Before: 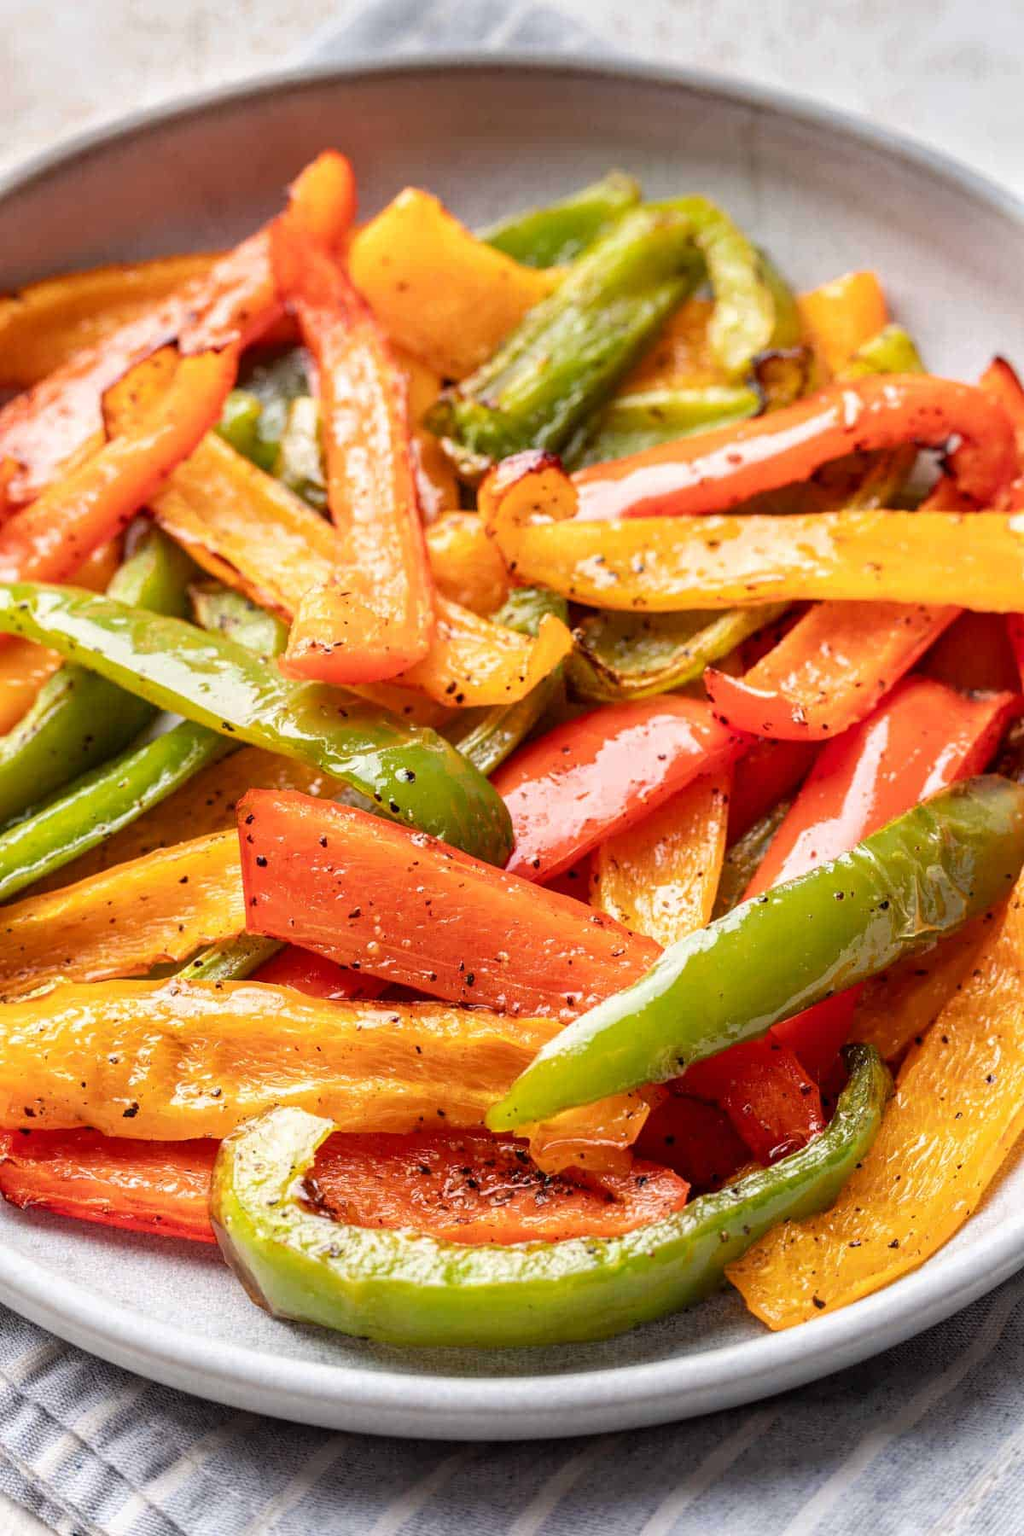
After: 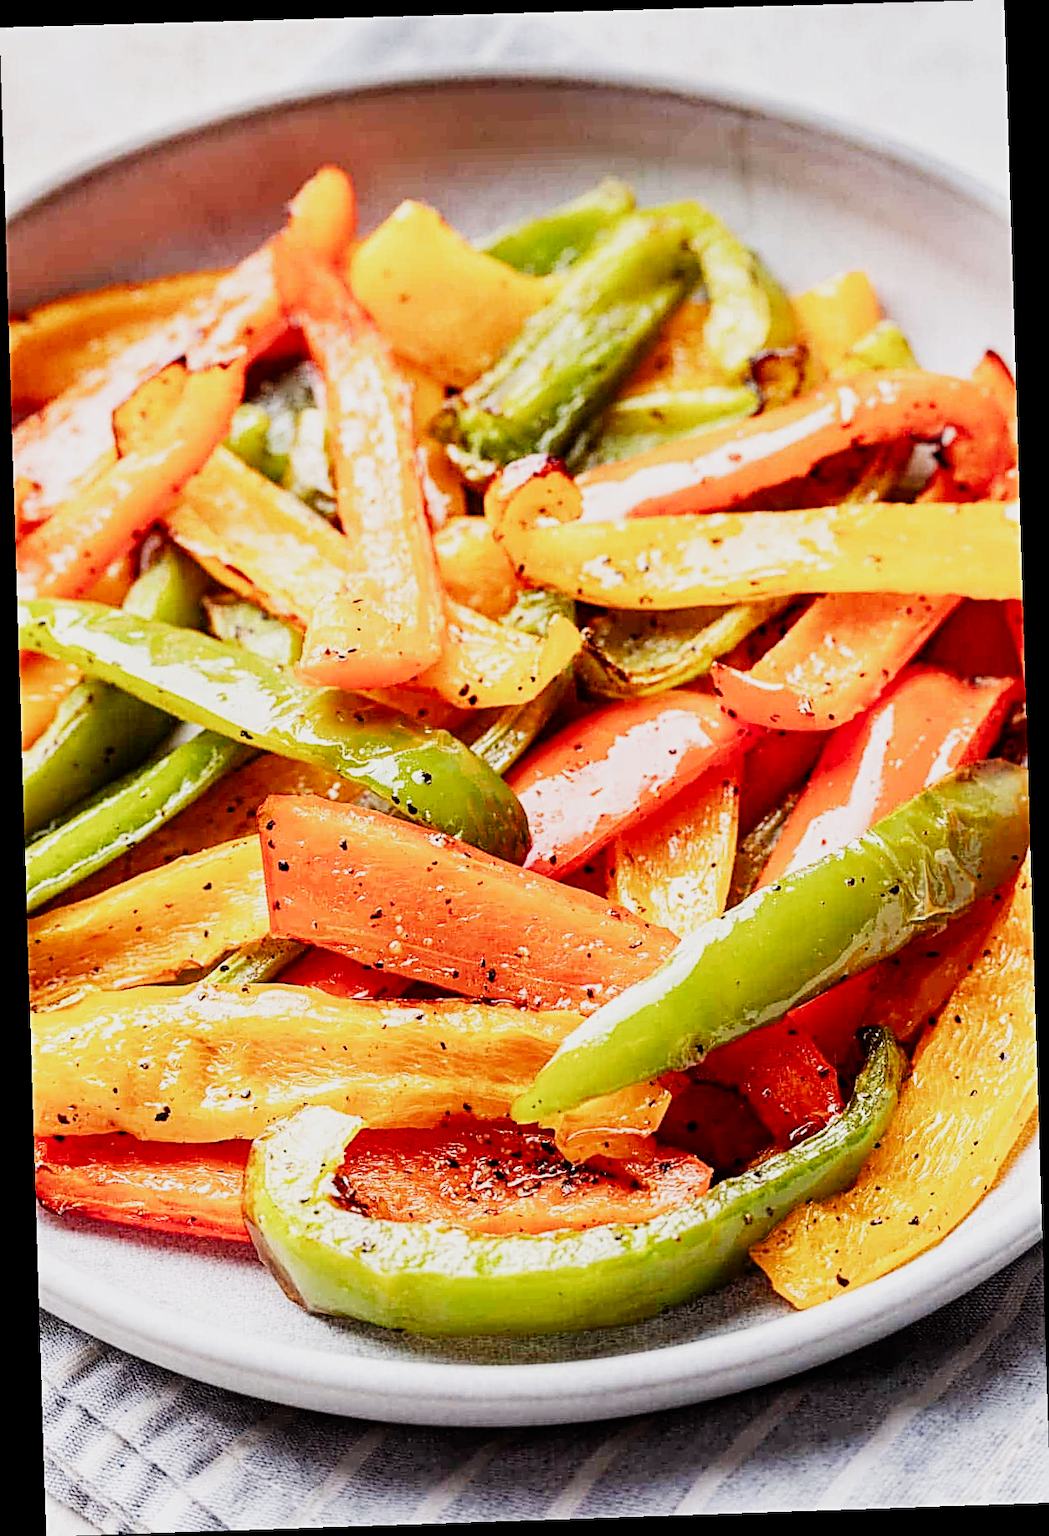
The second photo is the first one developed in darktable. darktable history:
rotate and perspective: rotation -1.77°, lens shift (horizontal) 0.004, automatic cropping off
sharpen: radius 2.584, amount 0.688
exposure: exposure 0.493 EV, compensate highlight preservation false
sigmoid: contrast 1.69, skew -0.23, preserve hue 0%, red attenuation 0.1, red rotation 0.035, green attenuation 0.1, green rotation -0.017, blue attenuation 0.15, blue rotation -0.052, base primaries Rec2020
tone equalizer: on, module defaults
white balance: red 1.004, blue 1.024
